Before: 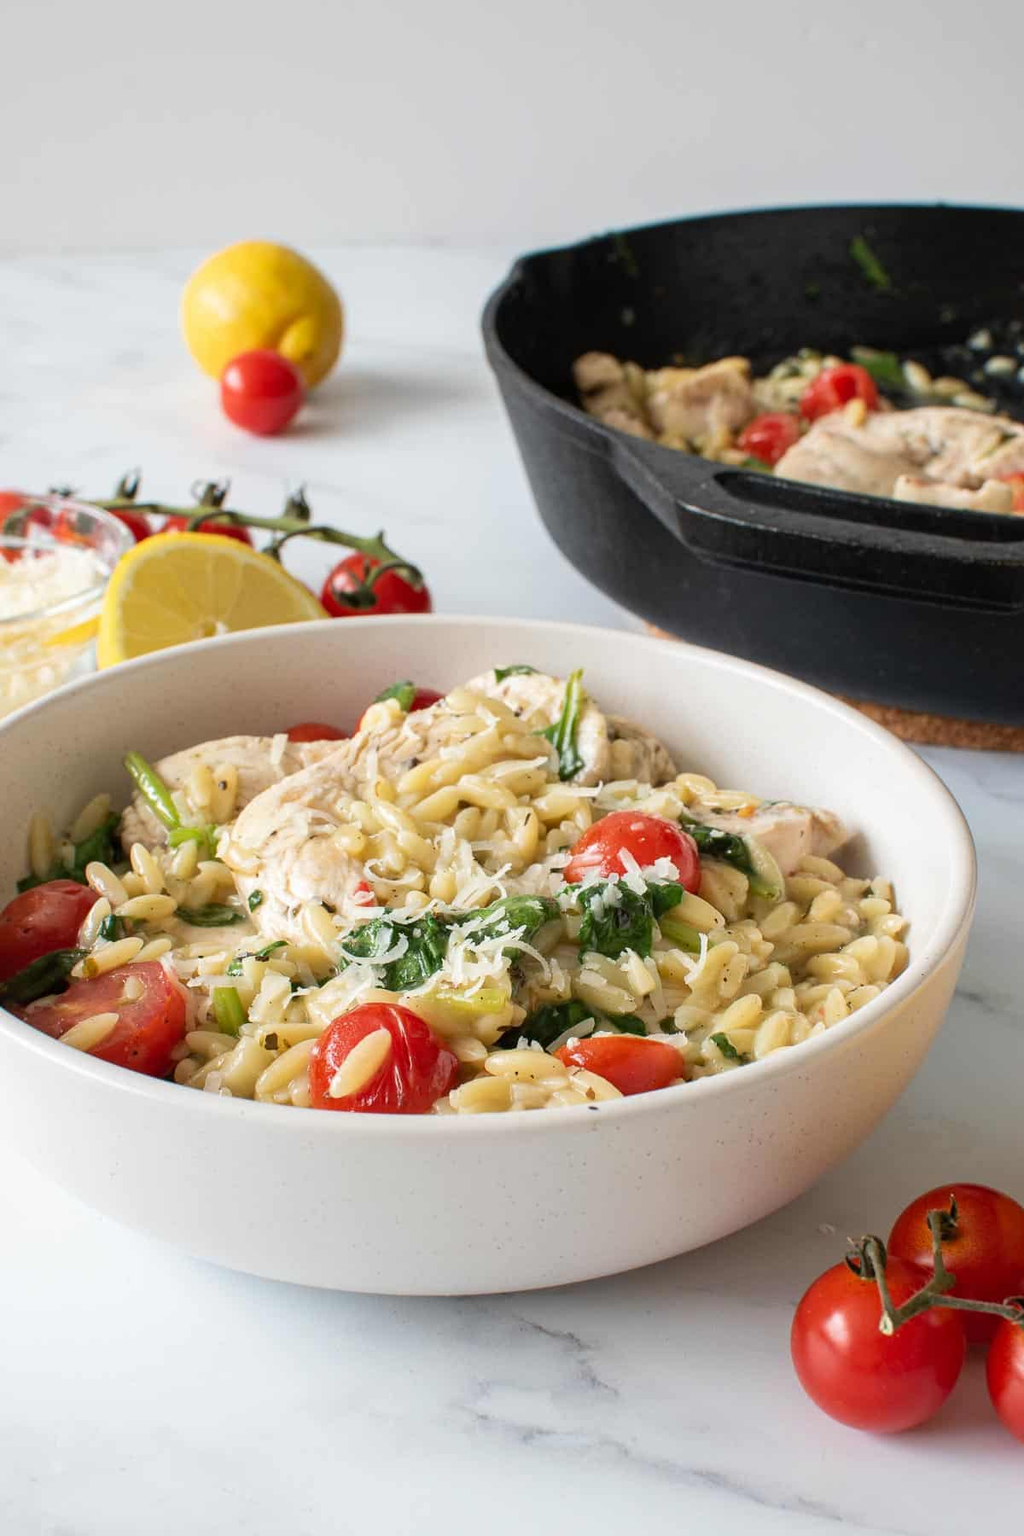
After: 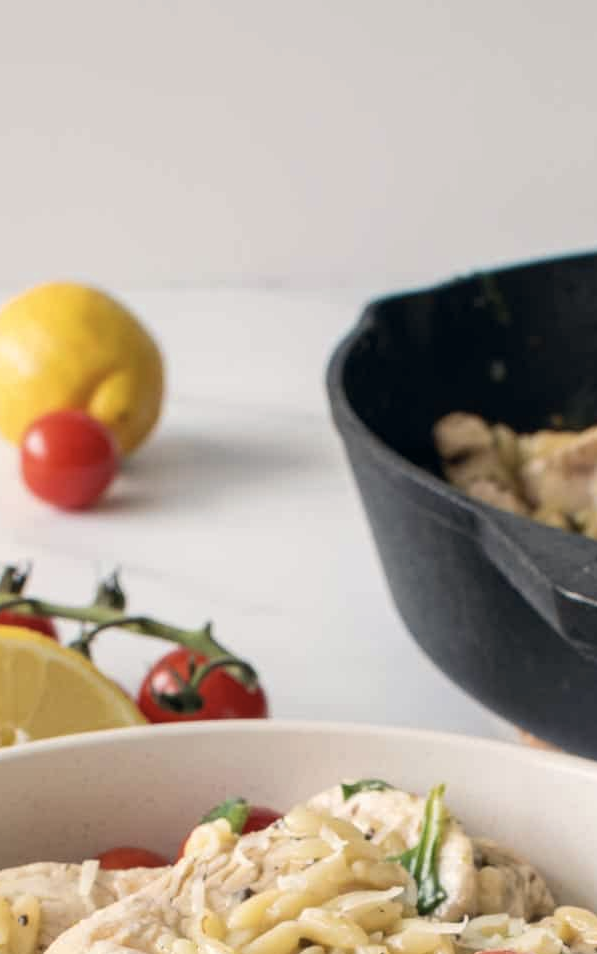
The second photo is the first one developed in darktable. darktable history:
color correction: highlights a* 2.75, highlights b* 4.99, shadows a* -1.9, shadows b* -4.88, saturation 0.821
color zones: curves: ch0 [(0.25, 0.5) (0.463, 0.627) (0.484, 0.637) (0.75, 0.5)]
crop: left 19.844%, right 30.357%, bottom 46.957%
